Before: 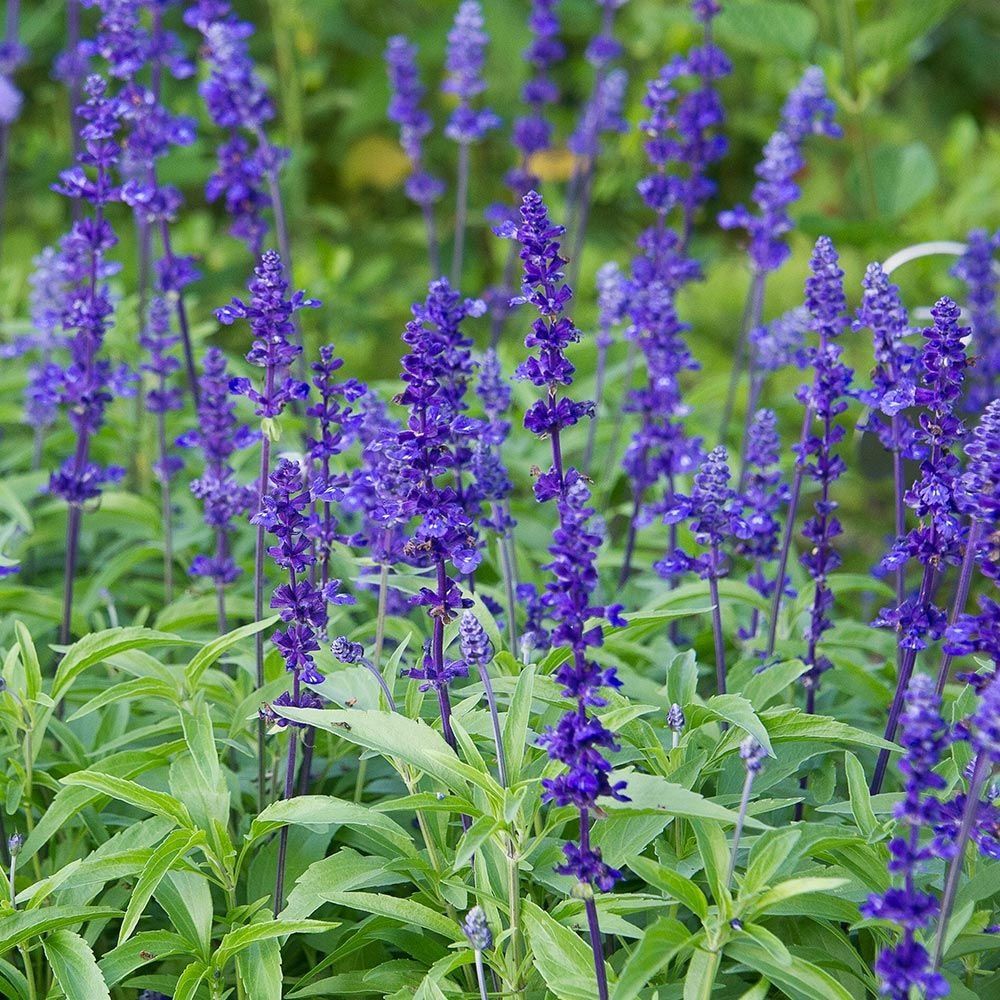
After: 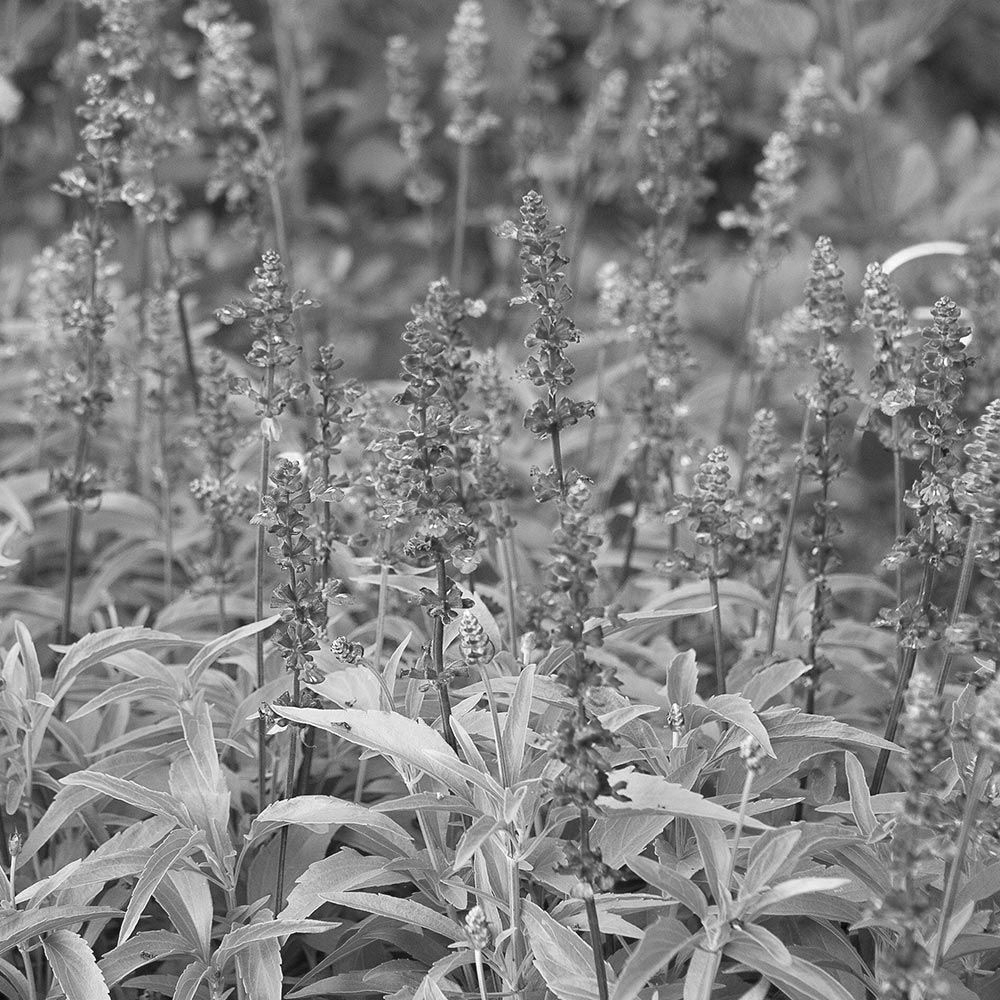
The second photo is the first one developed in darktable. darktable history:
exposure: black level correction 0.001, exposure 0.194 EV, compensate highlight preservation false
color calibration: output gray [0.267, 0.423, 0.261, 0], illuminant as shot in camera, x 0.379, y 0.397, temperature 4143.27 K, gamut compression 0.975
